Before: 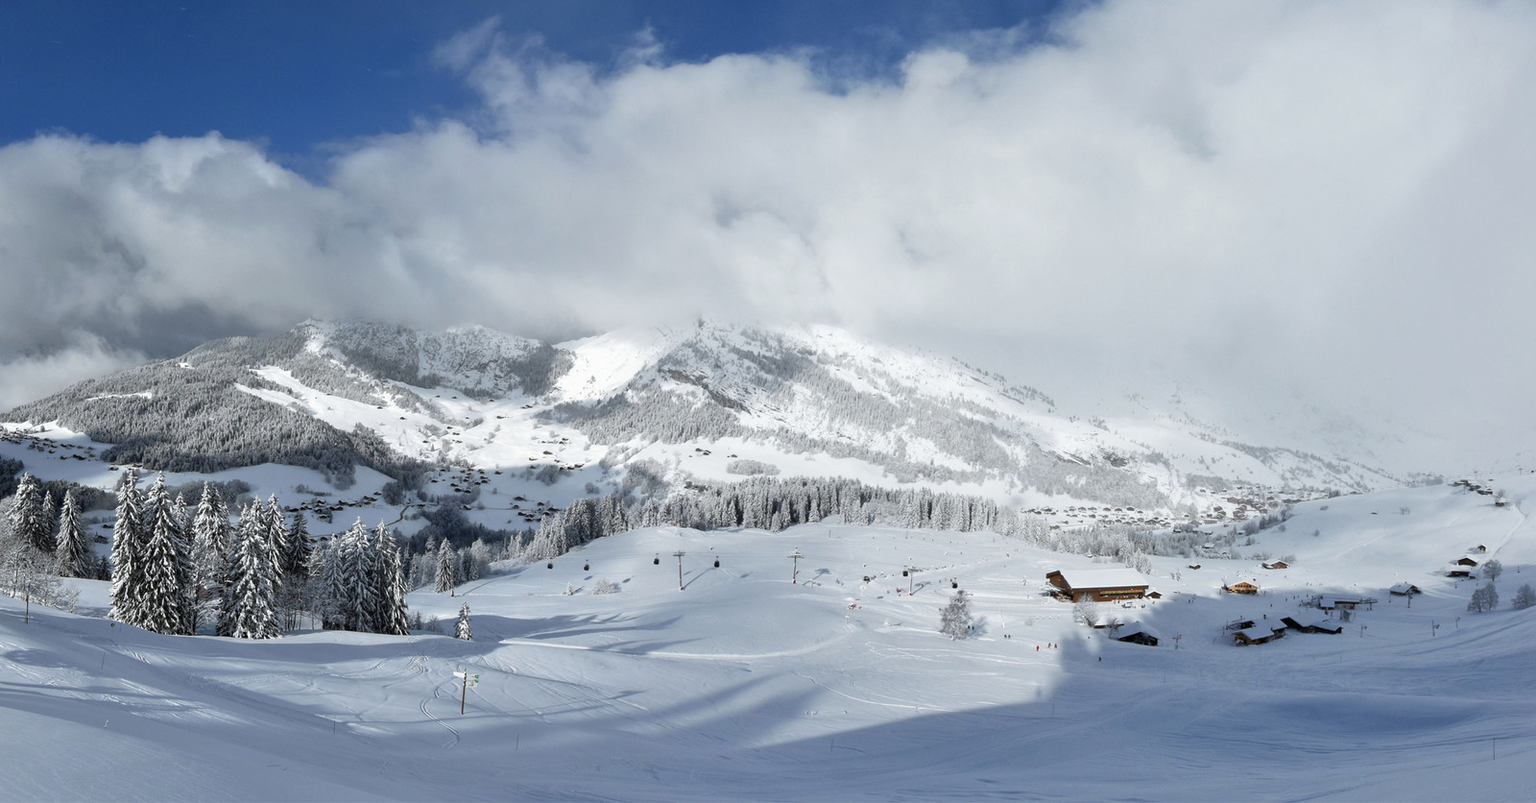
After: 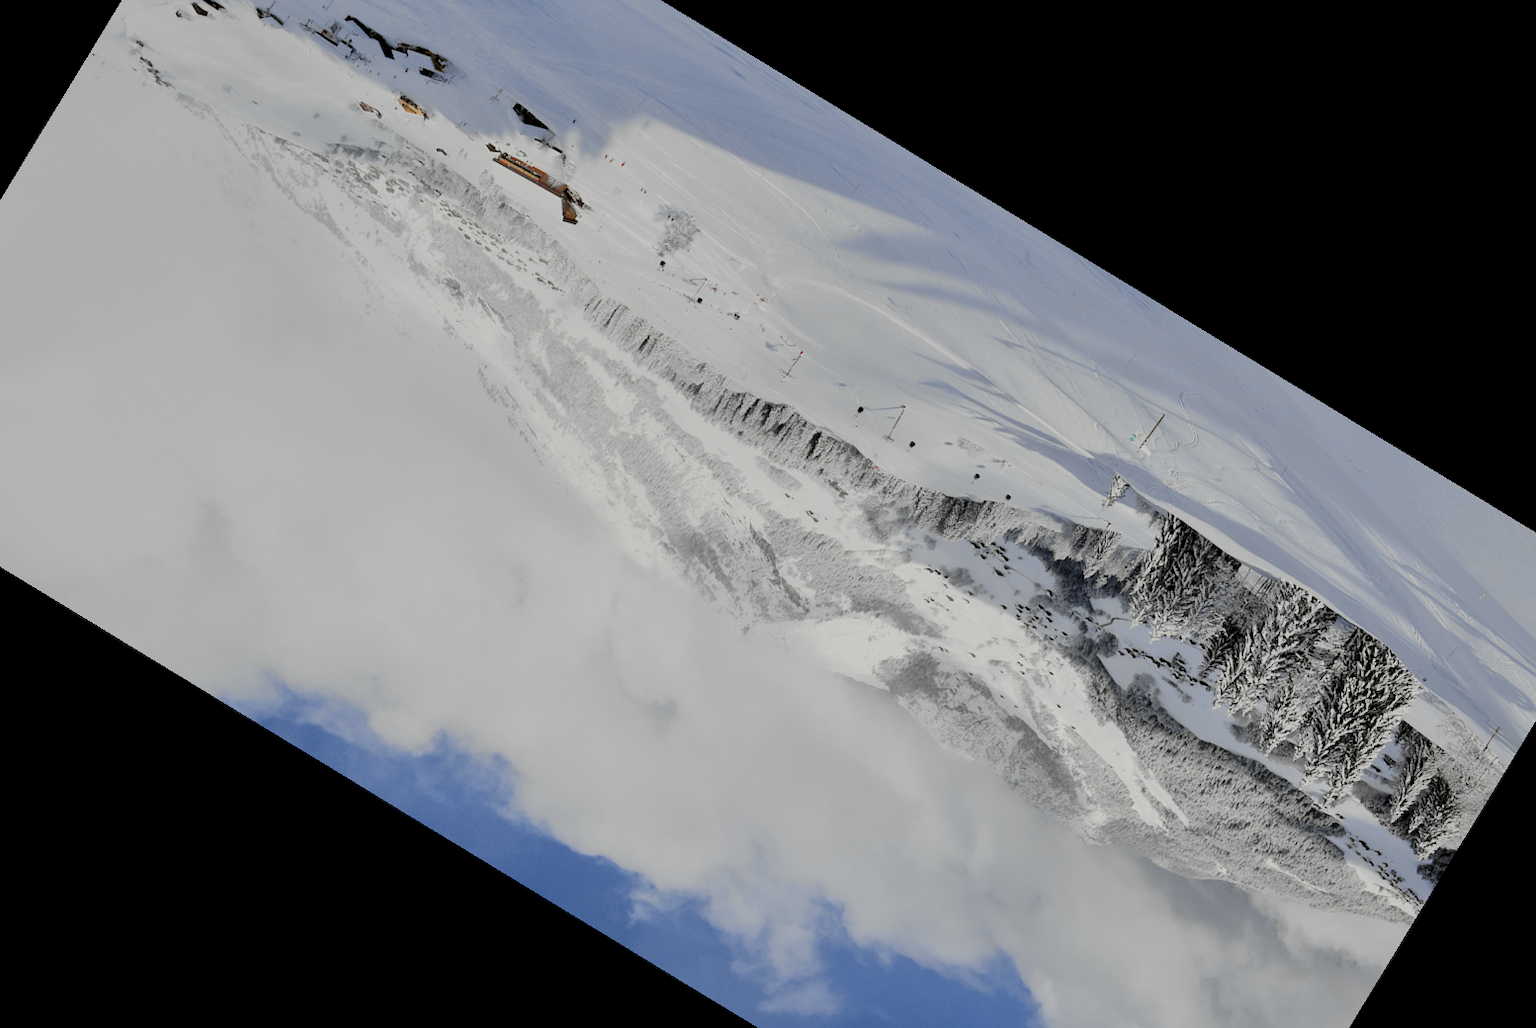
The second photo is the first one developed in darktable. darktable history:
crop and rotate: angle 148.68°, left 9.111%, top 15.603%, right 4.588%, bottom 17.041%
shadows and highlights: on, module defaults
tone curve: curves: ch0 [(0.014, 0) (0.13, 0.09) (0.227, 0.211) (0.33, 0.395) (0.494, 0.615) (0.662, 0.76) (0.795, 0.846) (1, 0.969)]; ch1 [(0, 0) (0.366, 0.367) (0.447, 0.416) (0.473, 0.484) (0.504, 0.502) (0.525, 0.518) (0.564, 0.601) (0.634, 0.66) (0.746, 0.804) (1, 1)]; ch2 [(0, 0) (0.333, 0.346) (0.375, 0.375) (0.424, 0.43) (0.476, 0.498) (0.496, 0.505) (0.517, 0.522) (0.548, 0.548) (0.579, 0.618) (0.651, 0.674) (0.688, 0.728) (1, 1)], color space Lab, independent channels, preserve colors none
filmic rgb: black relative exposure -6.59 EV, white relative exposure 4.71 EV, hardness 3.13, contrast 0.805
